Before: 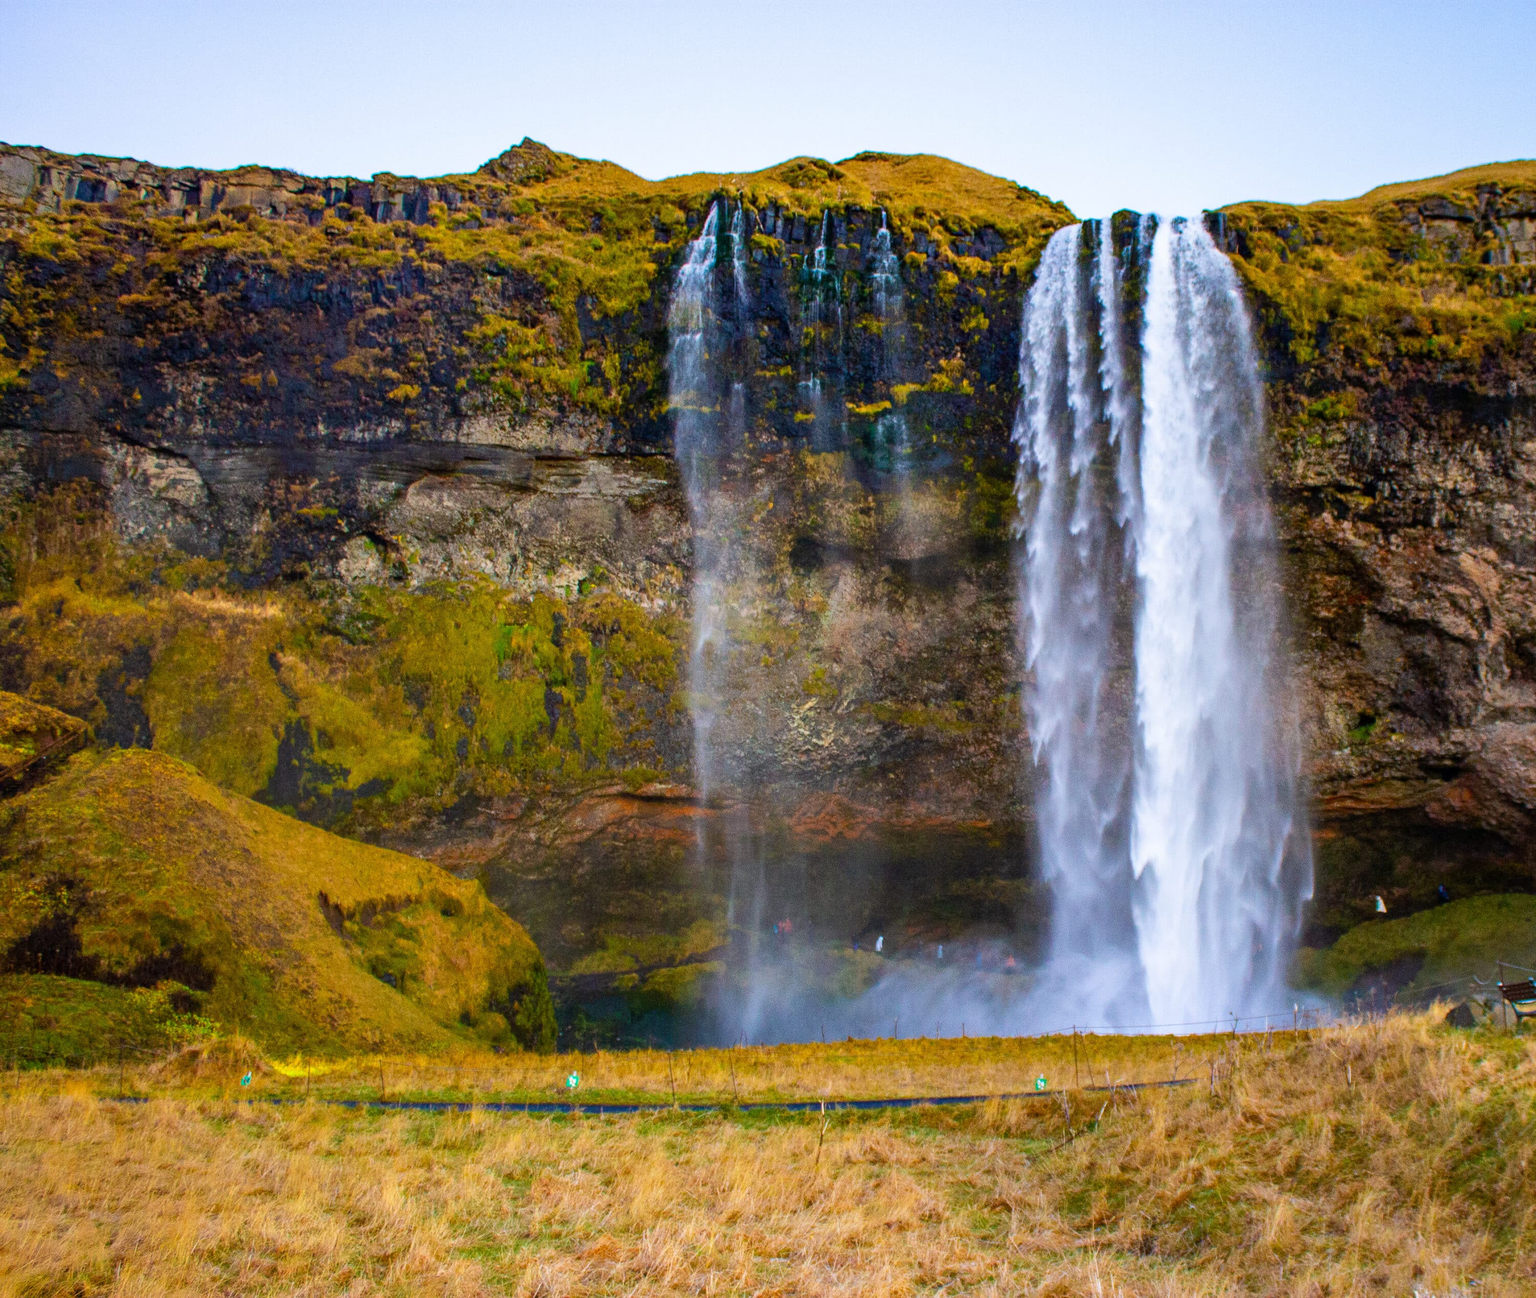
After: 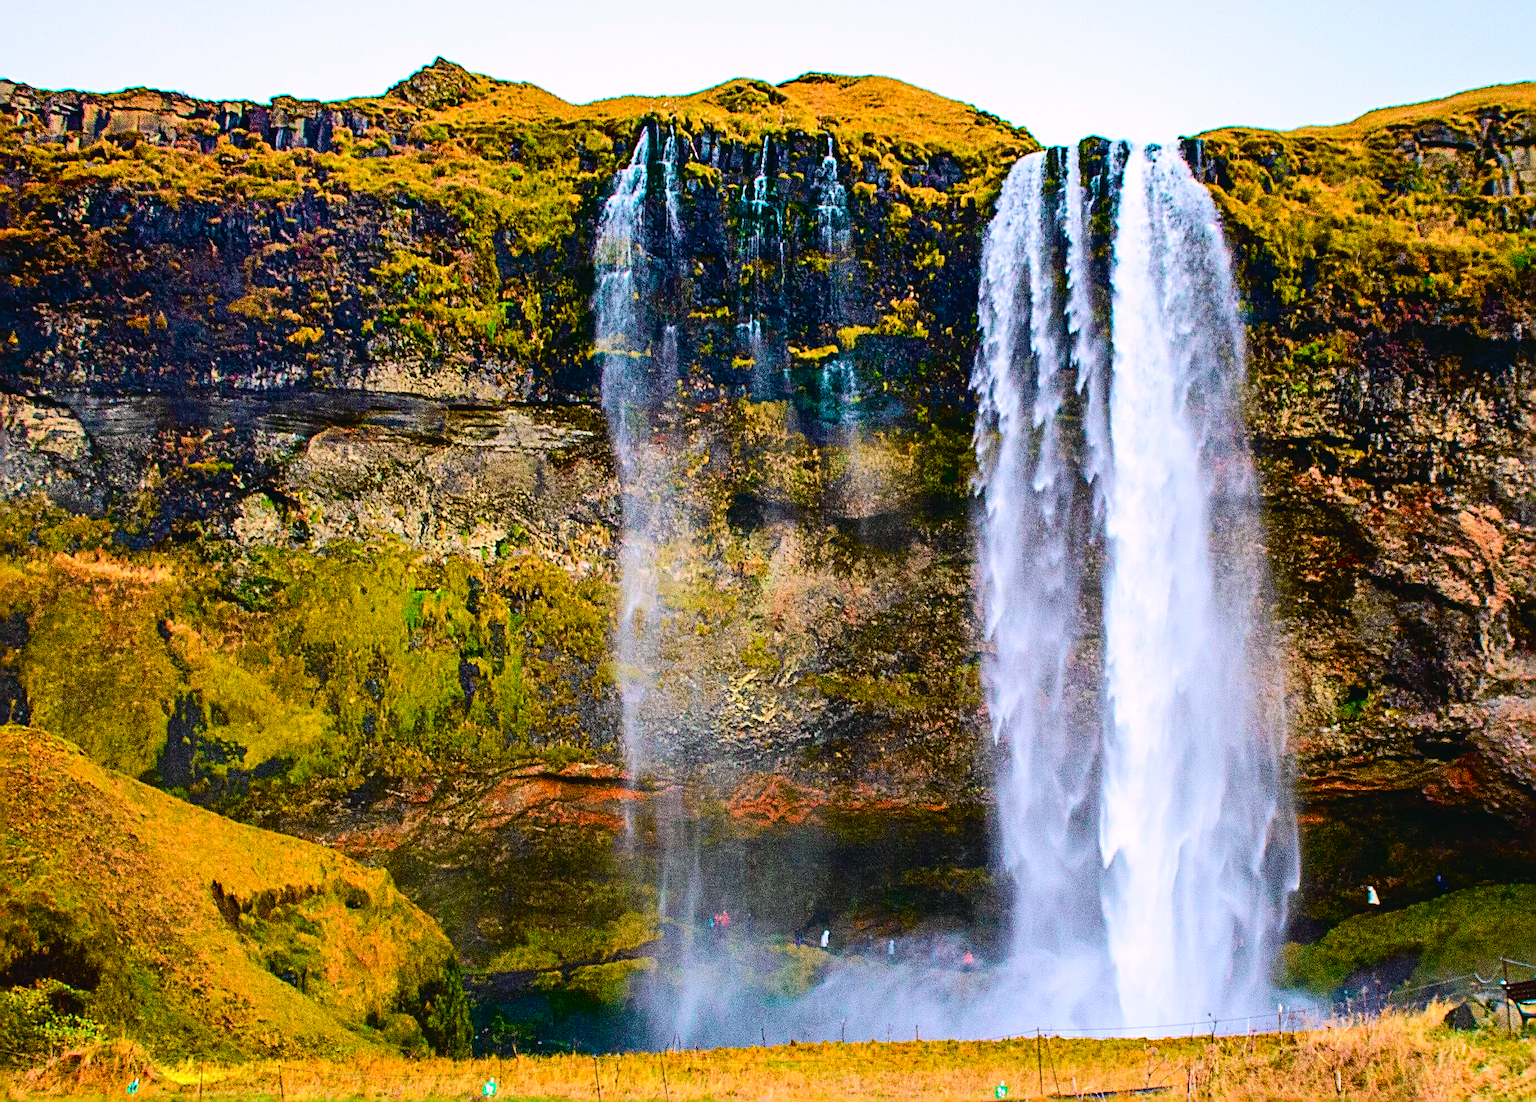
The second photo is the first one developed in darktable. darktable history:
tone curve: curves: ch0 [(0, 0.022) (0.114, 0.083) (0.281, 0.315) (0.447, 0.557) (0.588, 0.711) (0.786, 0.839) (0.999, 0.949)]; ch1 [(0, 0) (0.389, 0.352) (0.458, 0.433) (0.486, 0.474) (0.509, 0.505) (0.535, 0.53) (0.555, 0.557) (0.586, 0.622) (0.677, 0.724) (1, 1)]; ch2 [(0, 0) (0.369, 0.388) (0.449, 0.431) (0.501, 0.5) (0.528, 0.52) (0.561, 0.59) (0.697, 0.721) (1, 1)], color space Lab, independent channels, preserve colors none
color balance rgb: shadows lift › chroma 1%, shadows lift › hue 217.2°, power › hue 310.8°, highlights gain › chroma 2%, highlights gain › hue 44.4°, global offset › luminance 0.25%, global offset › hue 171.6°, perceptual saturation grading › global saturation 14.09%, perceptual saturation grading › highlights -30%, perceptual saturation grading › shadows 50.67%, global vibrance 25%, contrast 20%
sharpen: radius 3.69, amount 0.928
crop: left 8.155%, top 6.611%, bottom 15.385%
